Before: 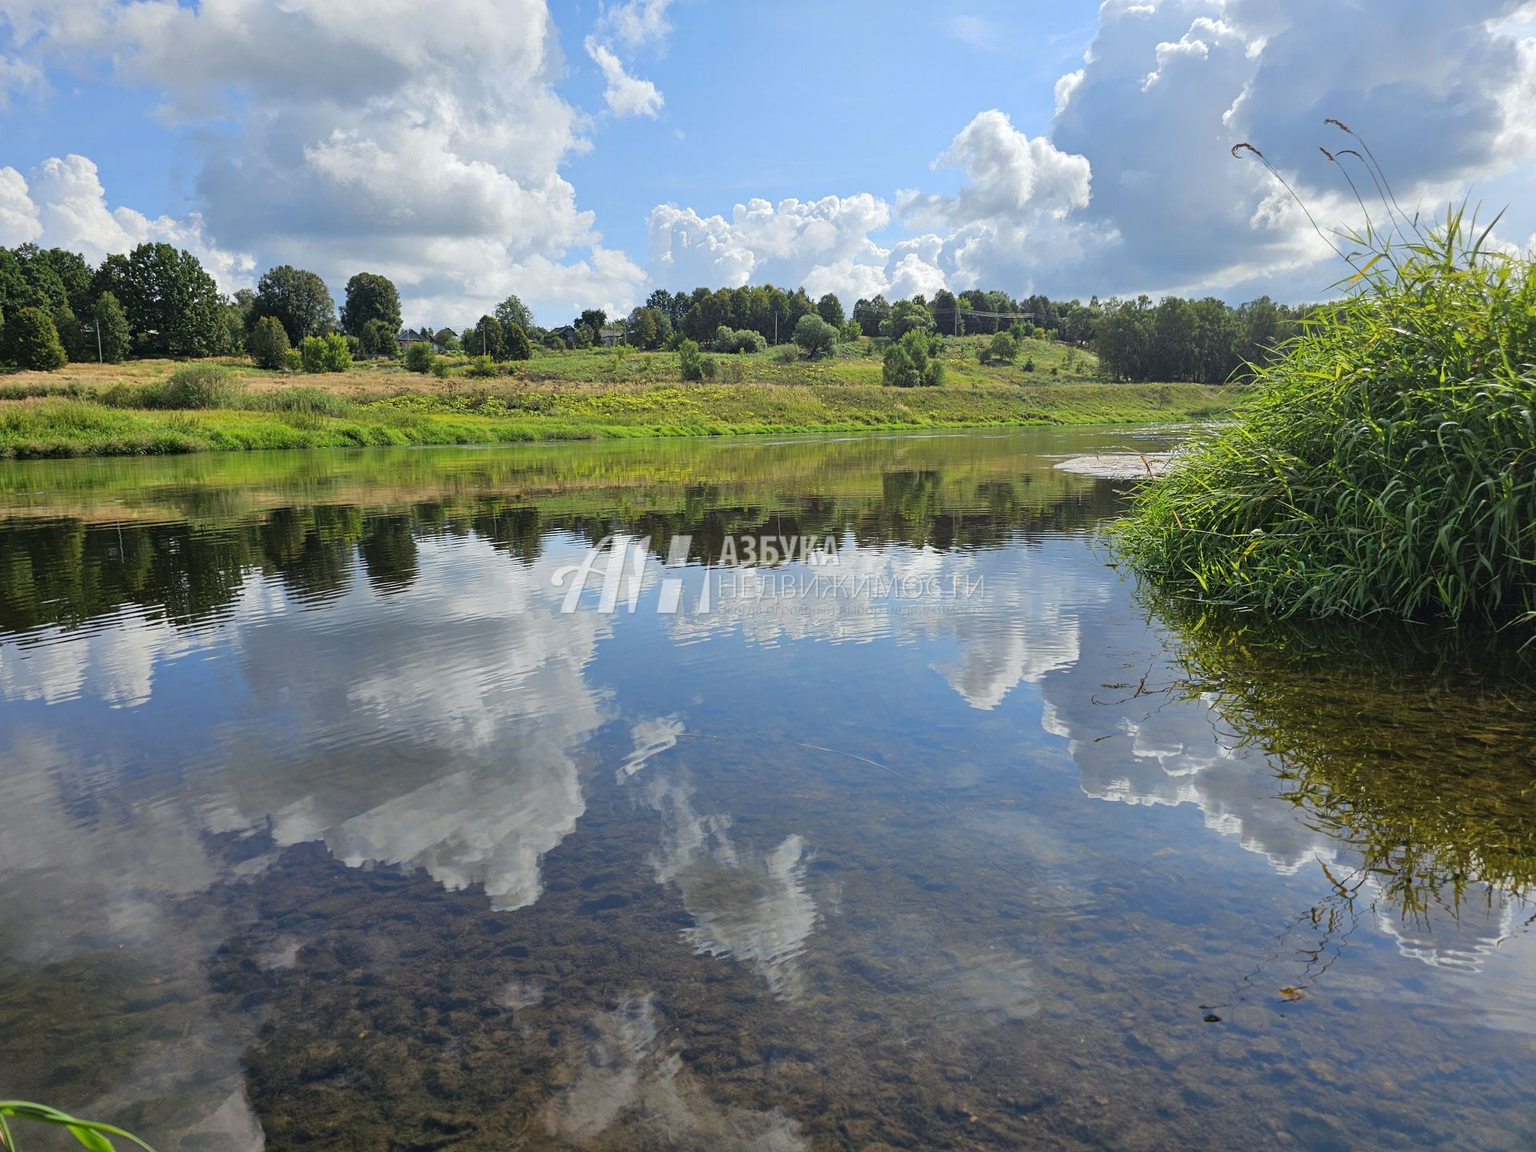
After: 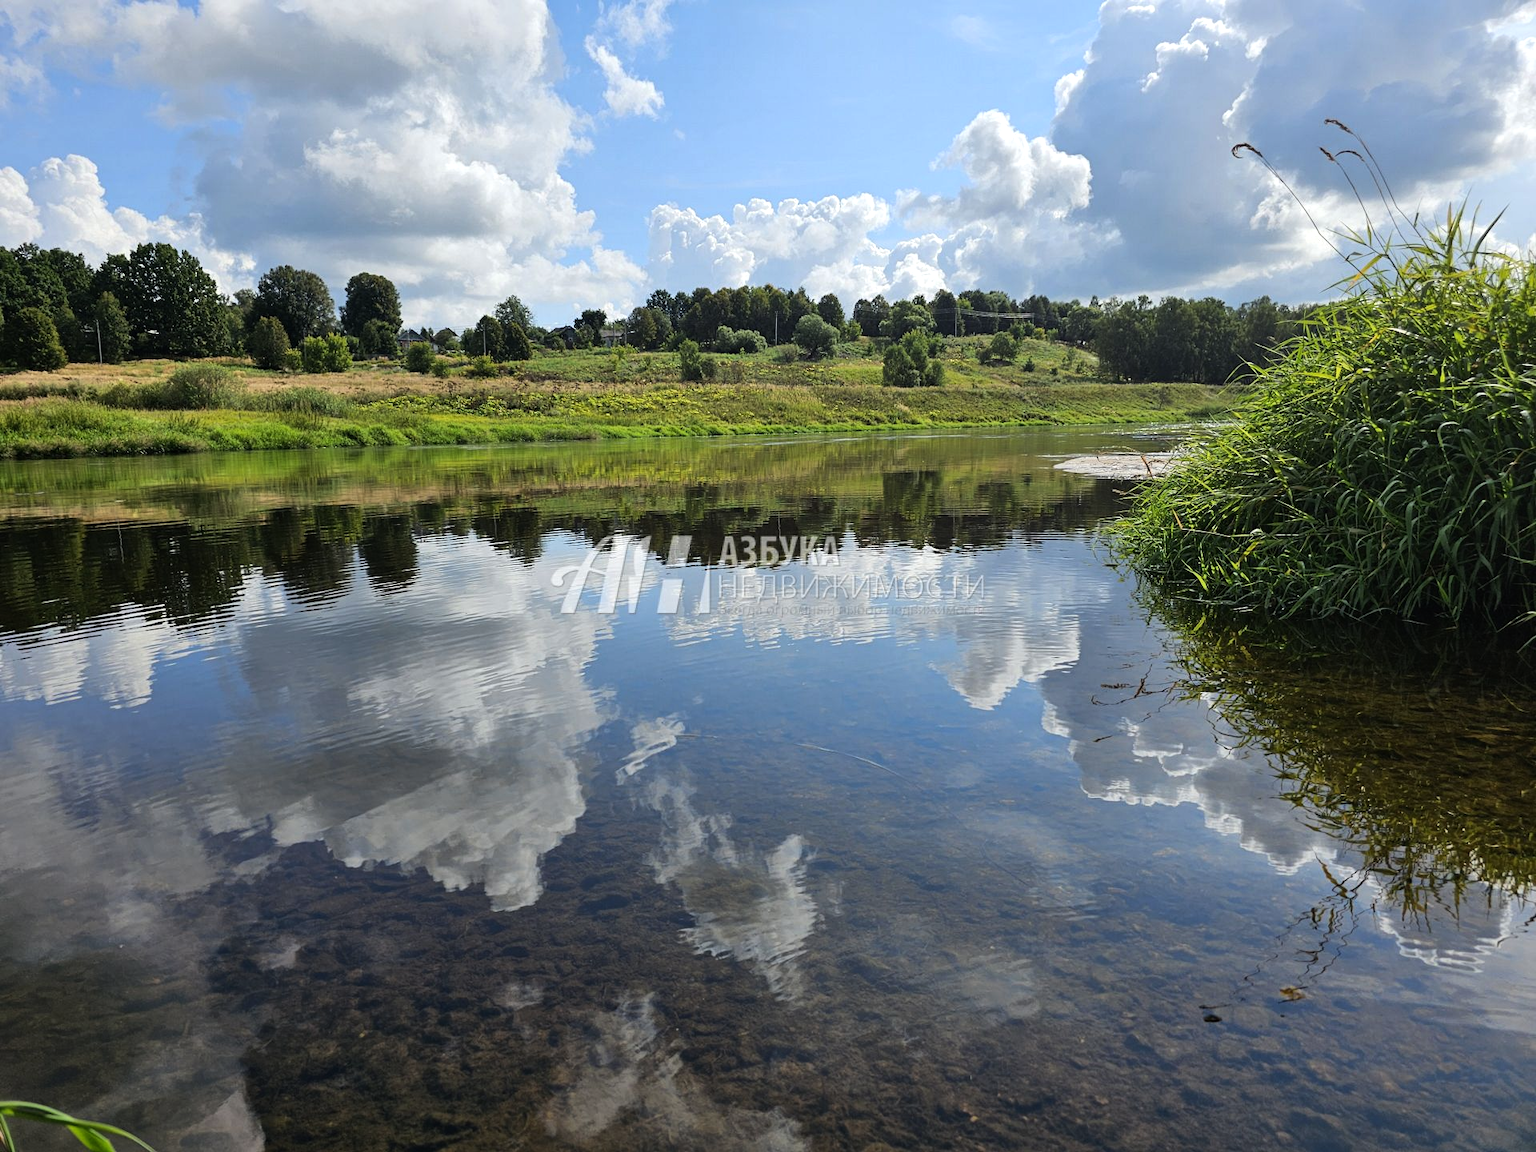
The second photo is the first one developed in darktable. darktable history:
exposure: exposure -0.462 EV, compensate highlight preservation false
tone equalizer: -8 EV -0.75 EV, -7 EV -0.7 EV, -6 EV -0.6 EV, -5 EV -0.4 EV, -3 EV 0.4 EV, -2 EV 0.6 EV, -1 EV 0.7 EV, +0 EV 0.75 EV, edges refinement/feathering 500, mask exposure compensation -1.57 EV, preserve details no
